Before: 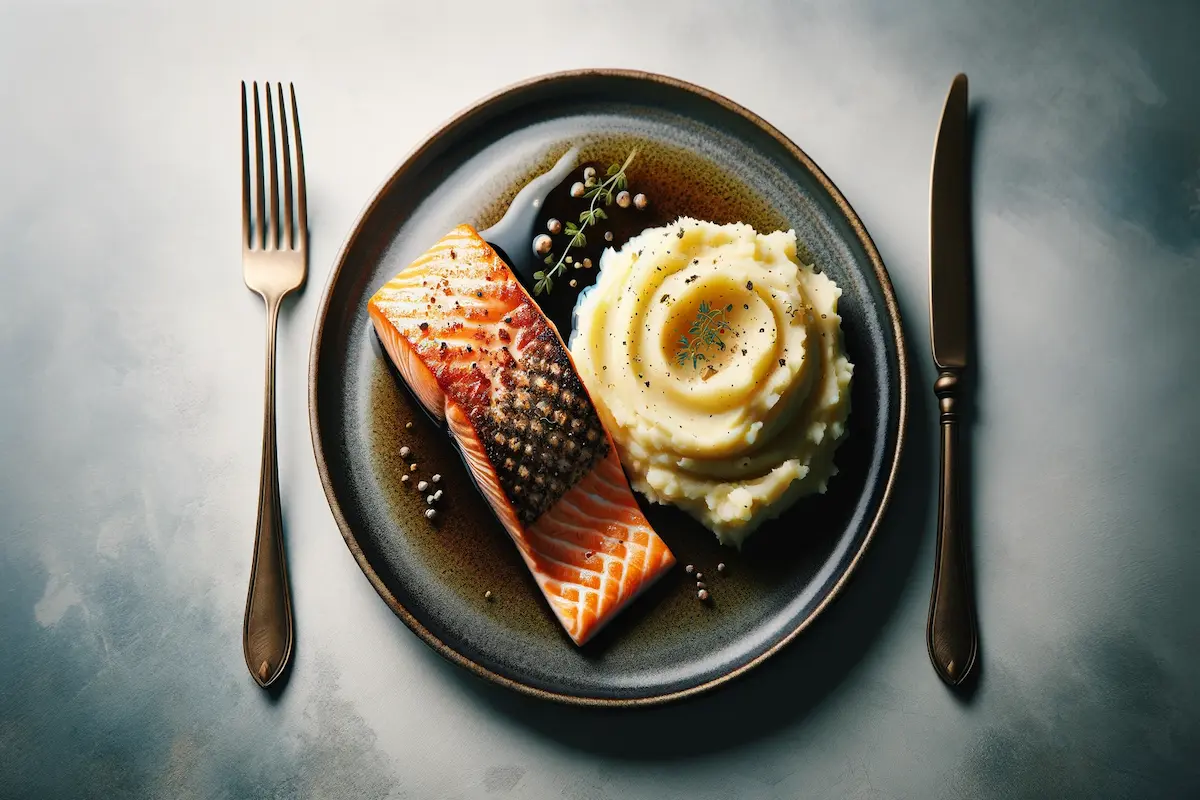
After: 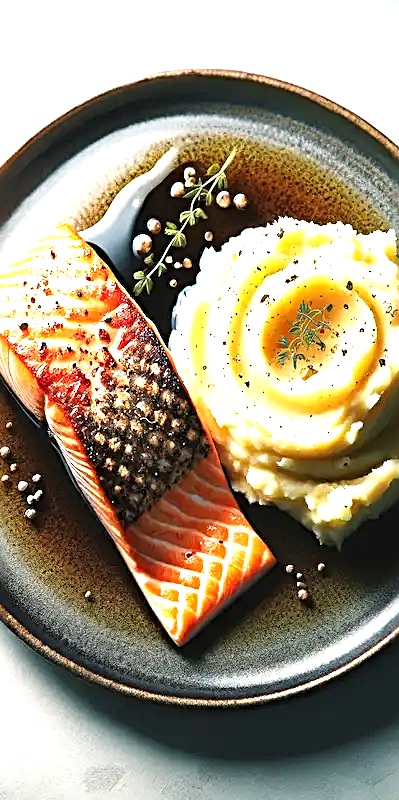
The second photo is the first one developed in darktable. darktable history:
exposure: black level correction 0, exposure 1.2 EV, compensate highlight preservation false
crop: left 33.36%, right 33.36%
sharpen: radius 2.584, amount 0.688
